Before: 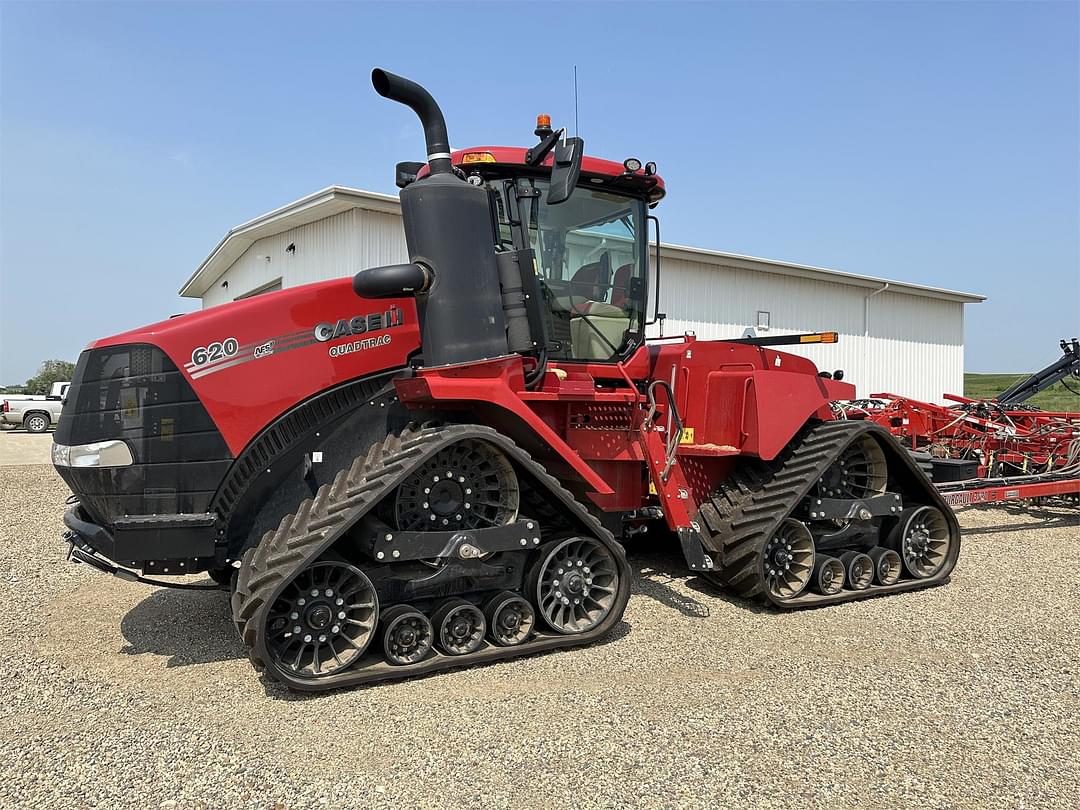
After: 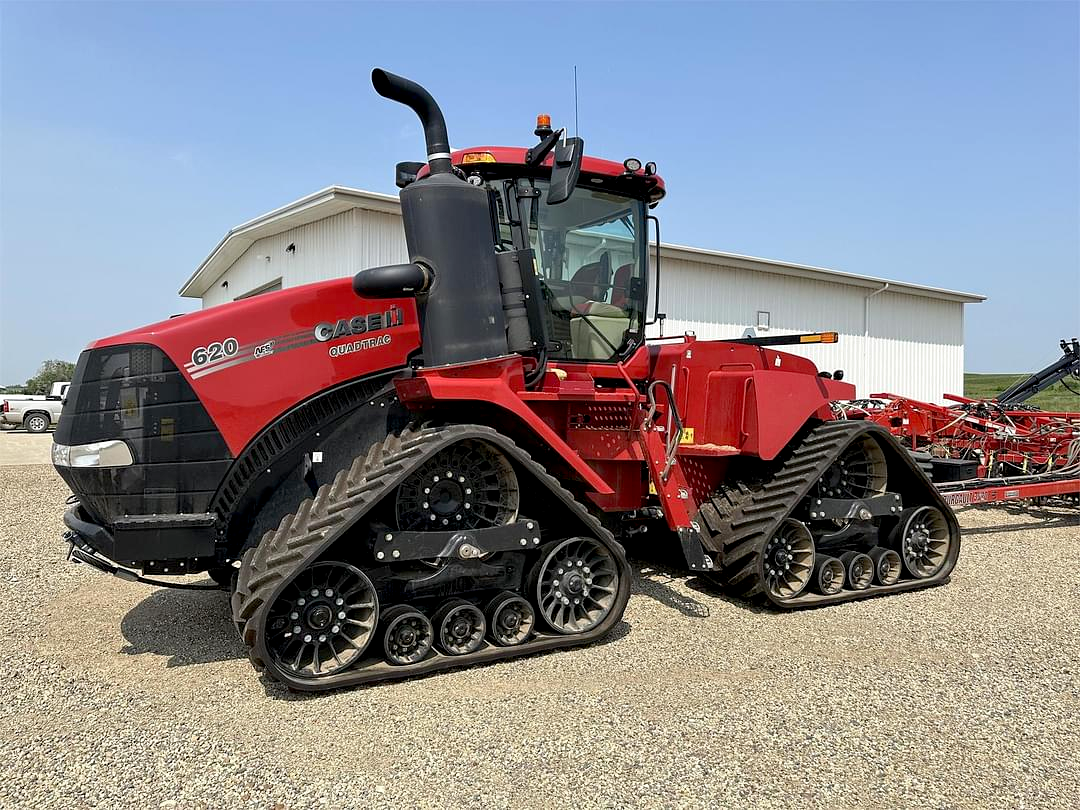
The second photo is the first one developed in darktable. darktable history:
exposure: black level correction 0.008, exposure 0.092 EV, compensate exposure bias true, compensate highlight preservation false
